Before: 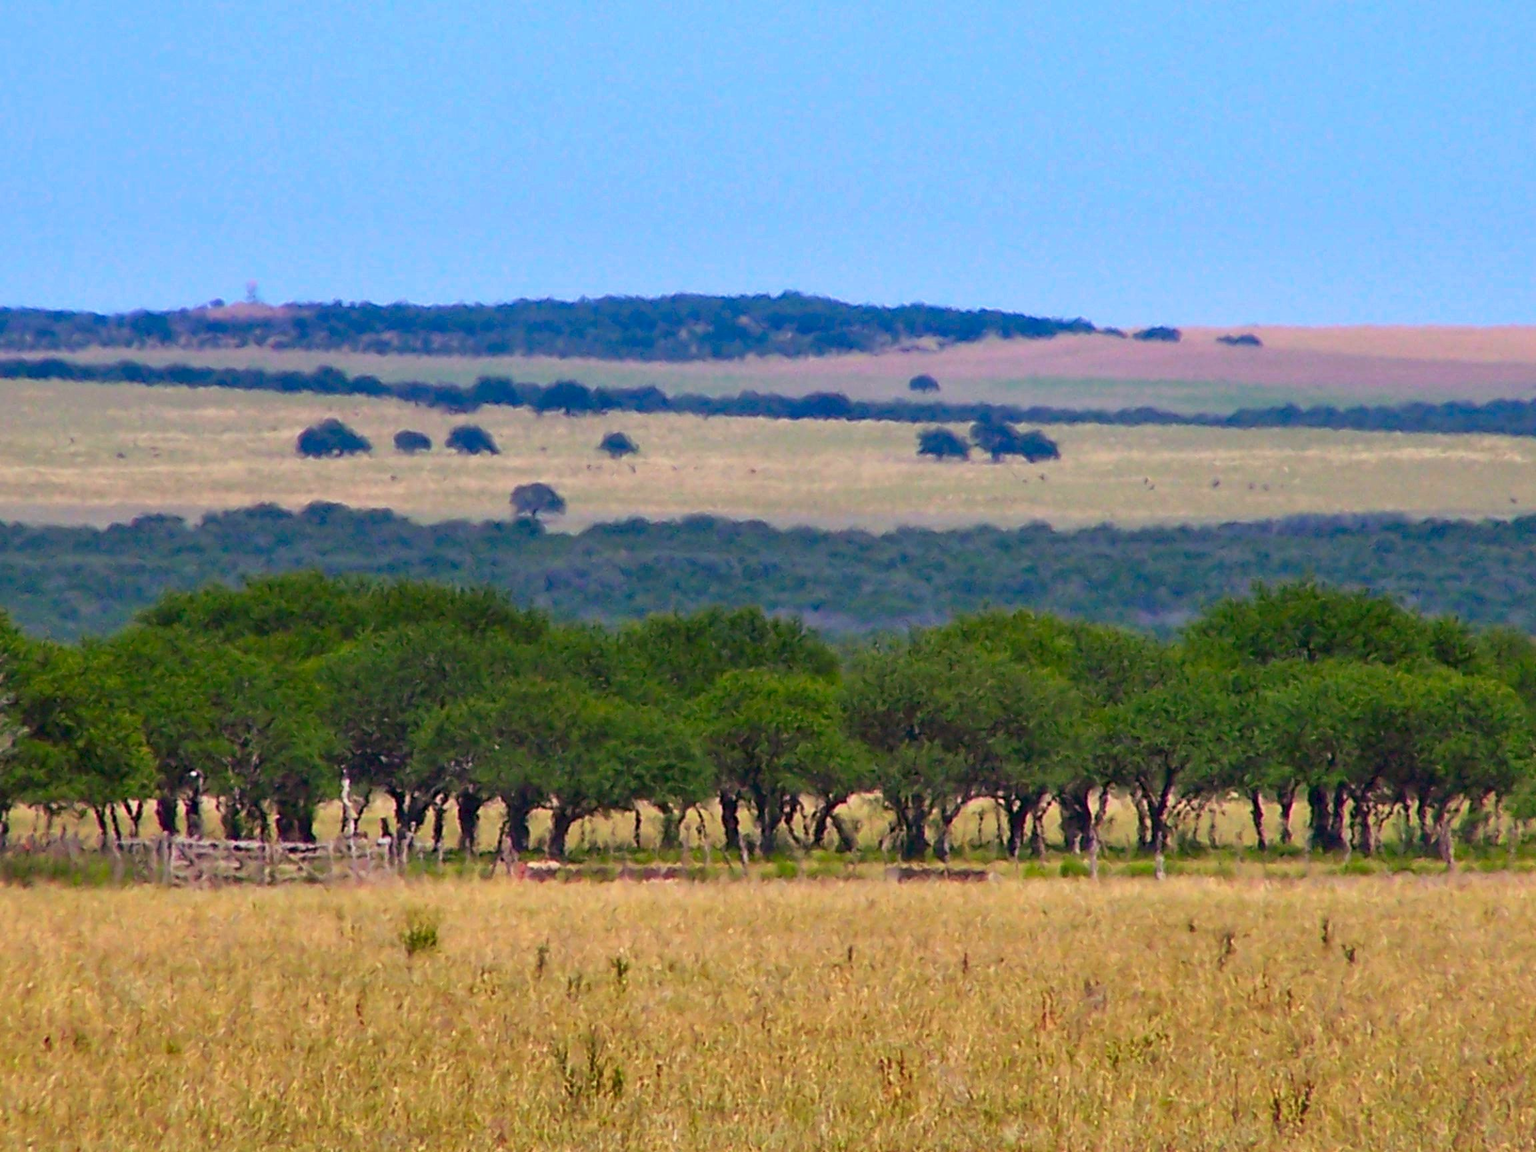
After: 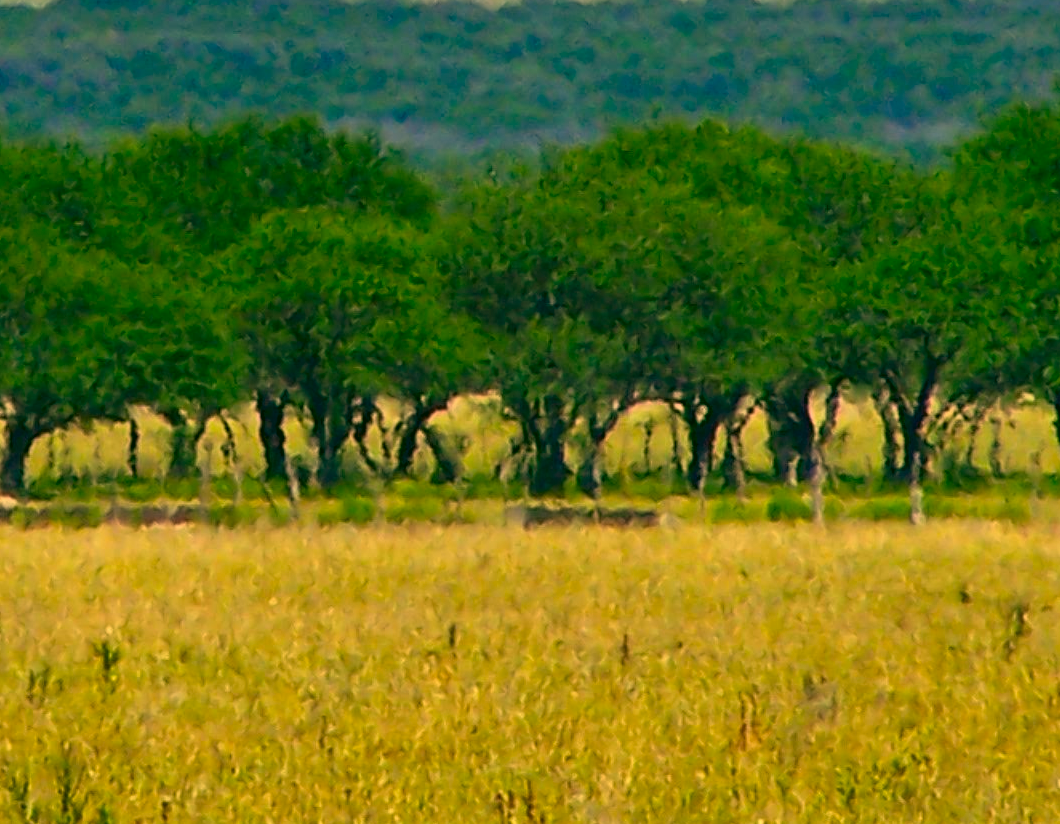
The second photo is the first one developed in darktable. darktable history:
color correction: highlights a* 5.68, highlights b* 33.56, shadows a* -25.66, shadows b* 4.04
tone equalizer: on, module defaults
crop: left 35.752%, top 46.052%, right 18.206%, bottom 6.207%
